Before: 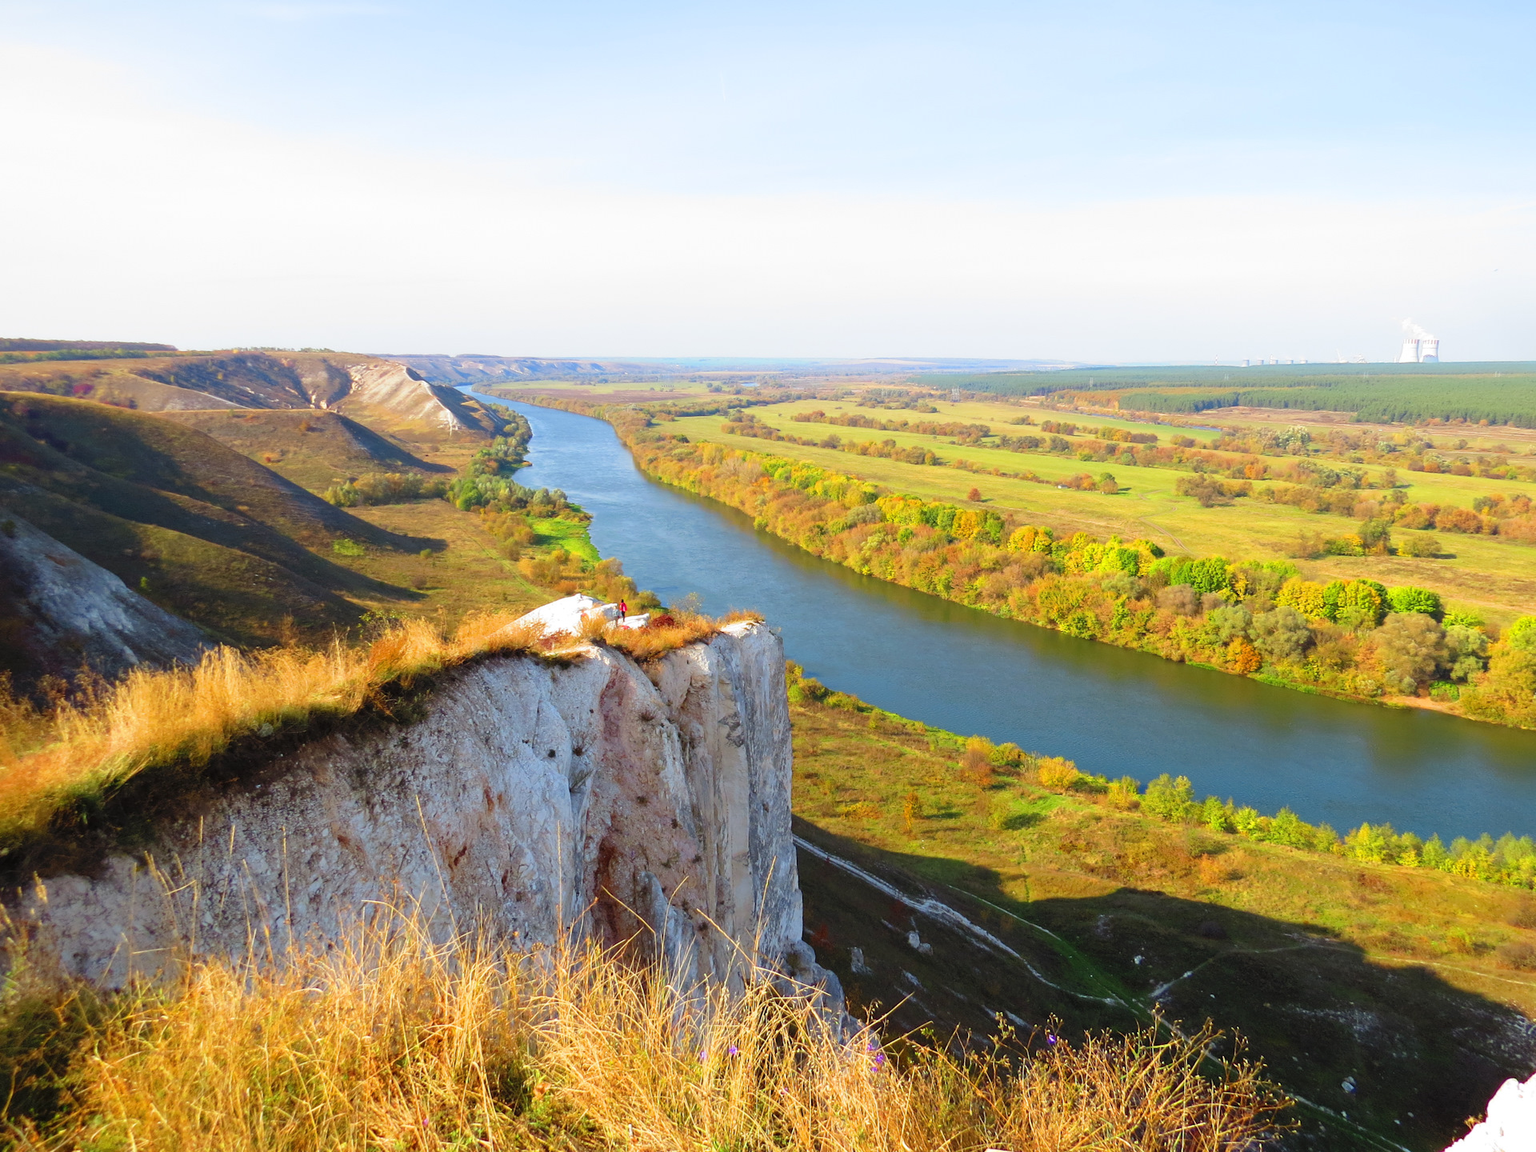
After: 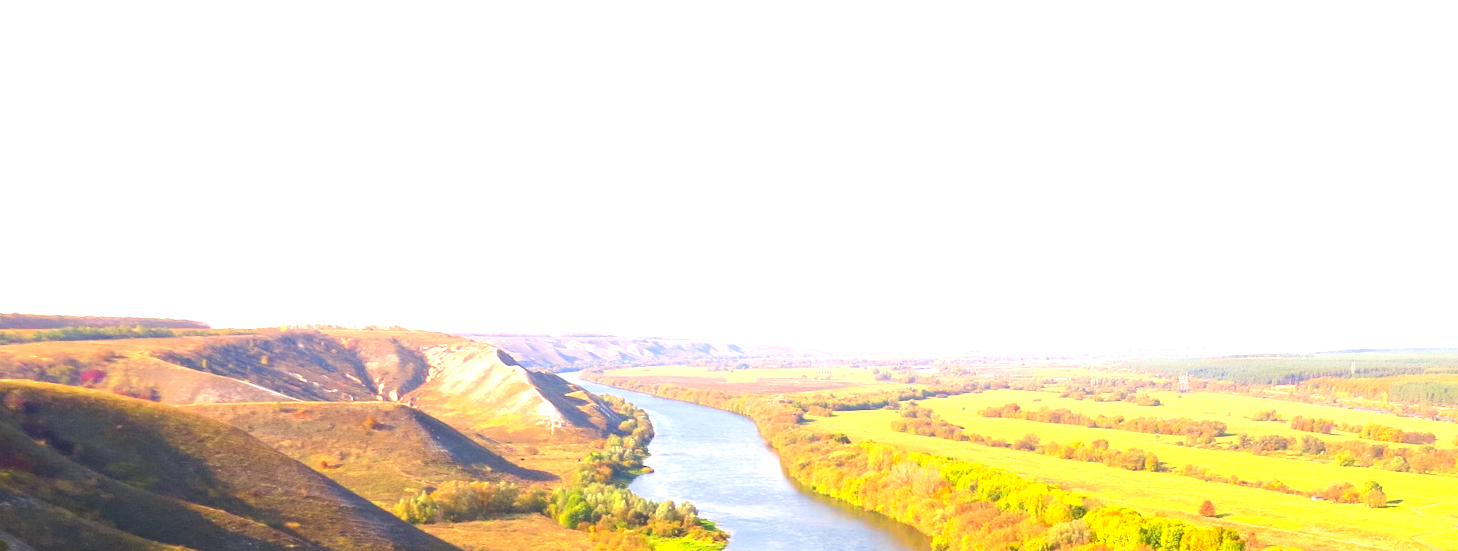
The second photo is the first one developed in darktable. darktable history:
color correction: highlights a* 11.32, highlights b* 11.73
exposure: exposure 0.995 EV, compensate highlight preservation false
crop: left 0.577%, top 7.64%, right 23.453%, bottom 54.077%
